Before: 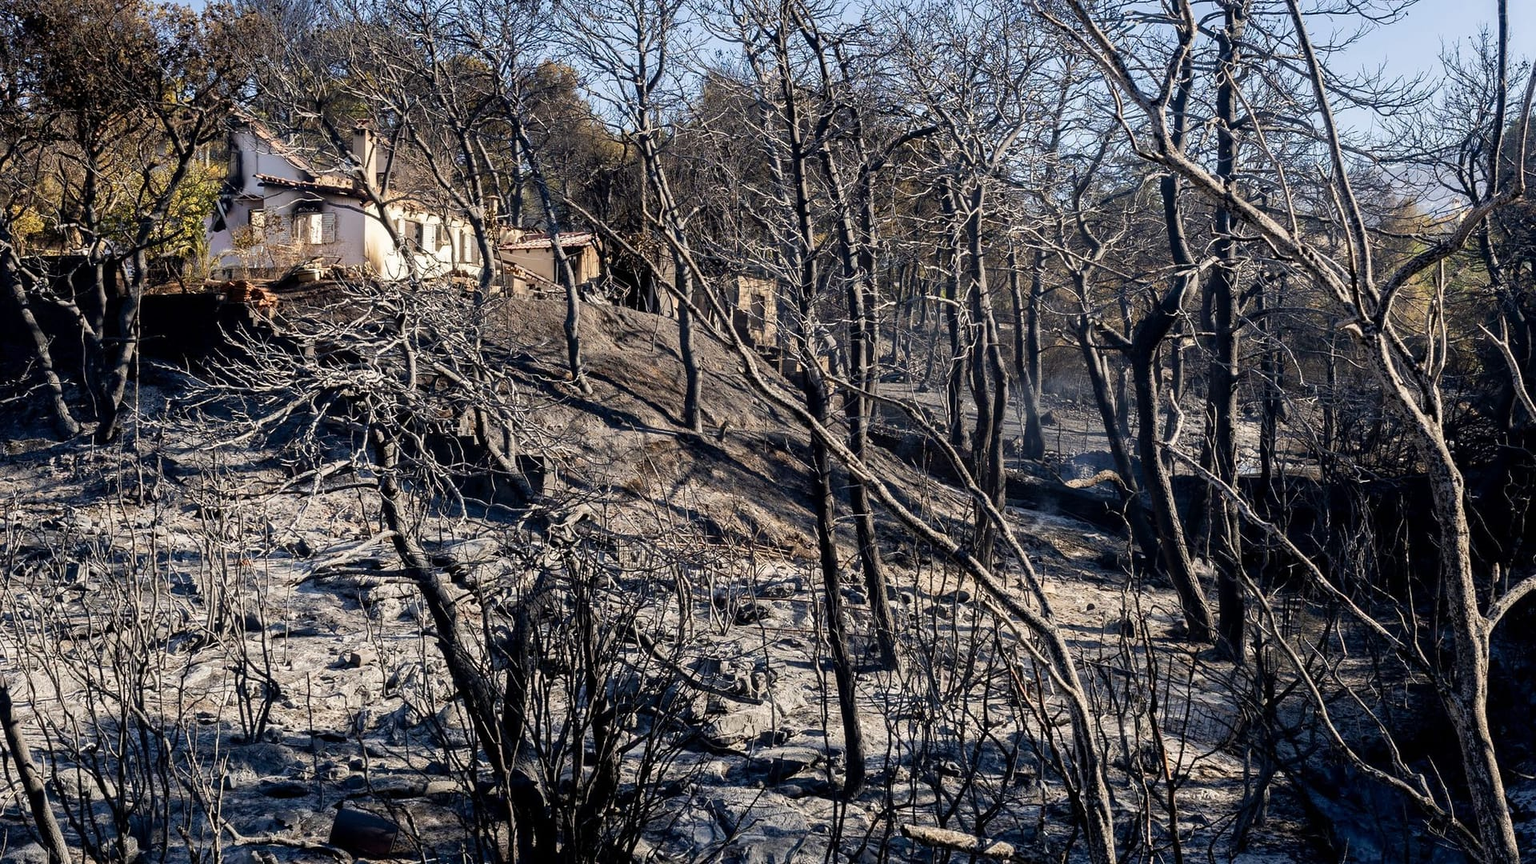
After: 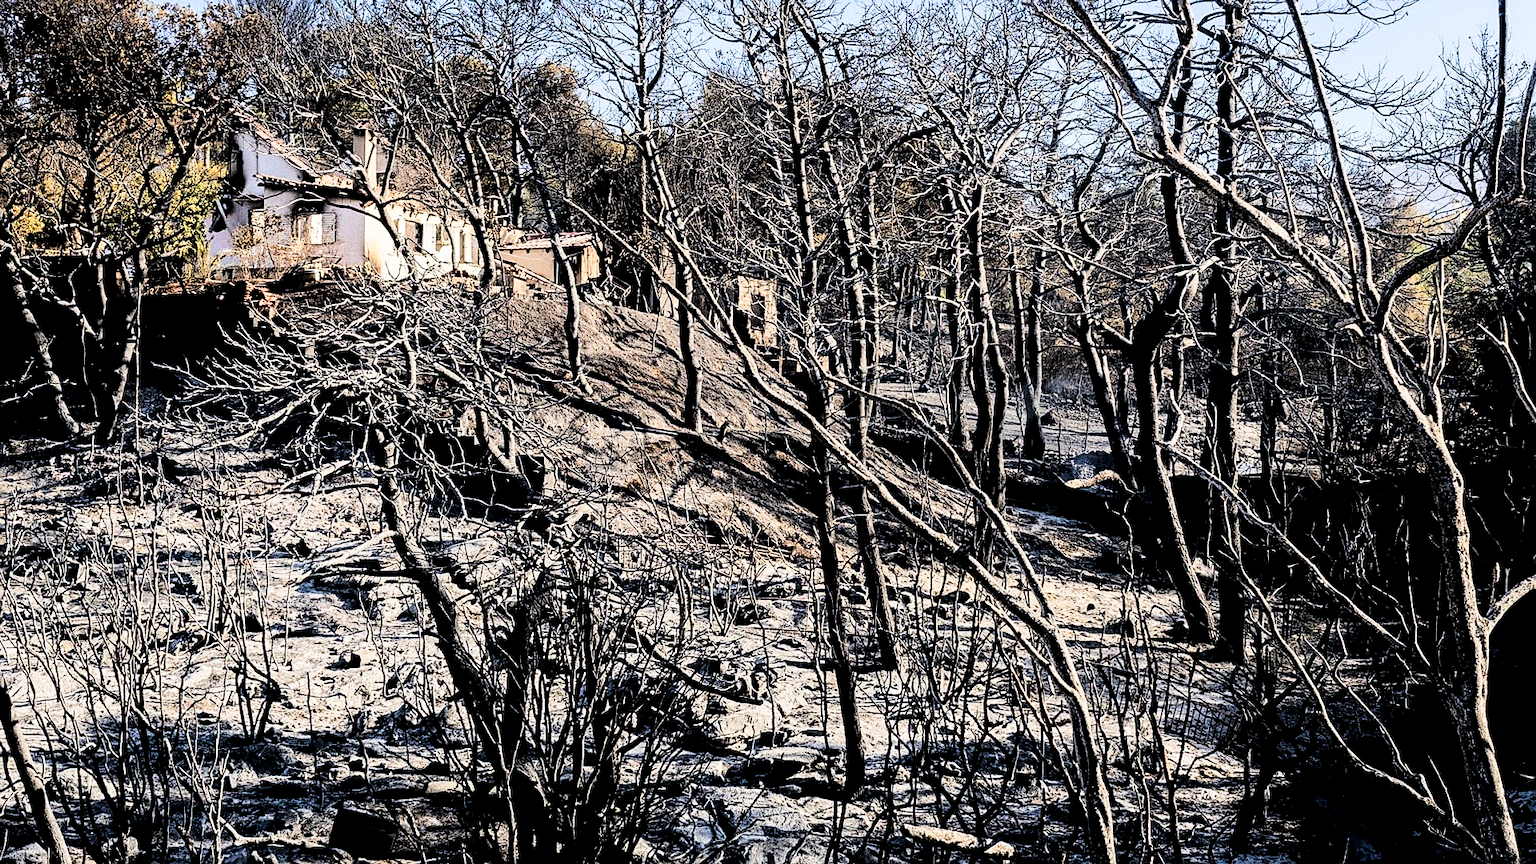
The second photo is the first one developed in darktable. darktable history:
exposure: black level correction 0.001, exposure 0.3 EV, compensate highlight preservation false
tone curve: curves: ch0 [(0, 0) (0.004, 0.001) (0.133, 0.112) (0.325, 0.362) (0.832, 0.893) (1, 1)], color space Lab, linked channels, preserve colors none
grain: coarseness 0.09 ISO, strength 40%
sharpen: on, module defaults
tone equalizer: -8 EV -0.417 EV, -7 EV -0.389 EV, -6 EV -0.333 EV, -5 EV -0.222 EV, -3 EV 0.222 EV, -2 EV 0.333 EV, -1 EV 0.389 EV, +0 EV 0.417 EV, edges refinement/feathering 500, mask exposure compensation -1.25 EV, preserve details no
local contrast: highlights 100%, shadows 100%, detail 120%, midtone range 0.2
filmic rgb: black relative exposure -5 EV, hardness 2.88, contrast 1.3, highlights saturation mix -10%
